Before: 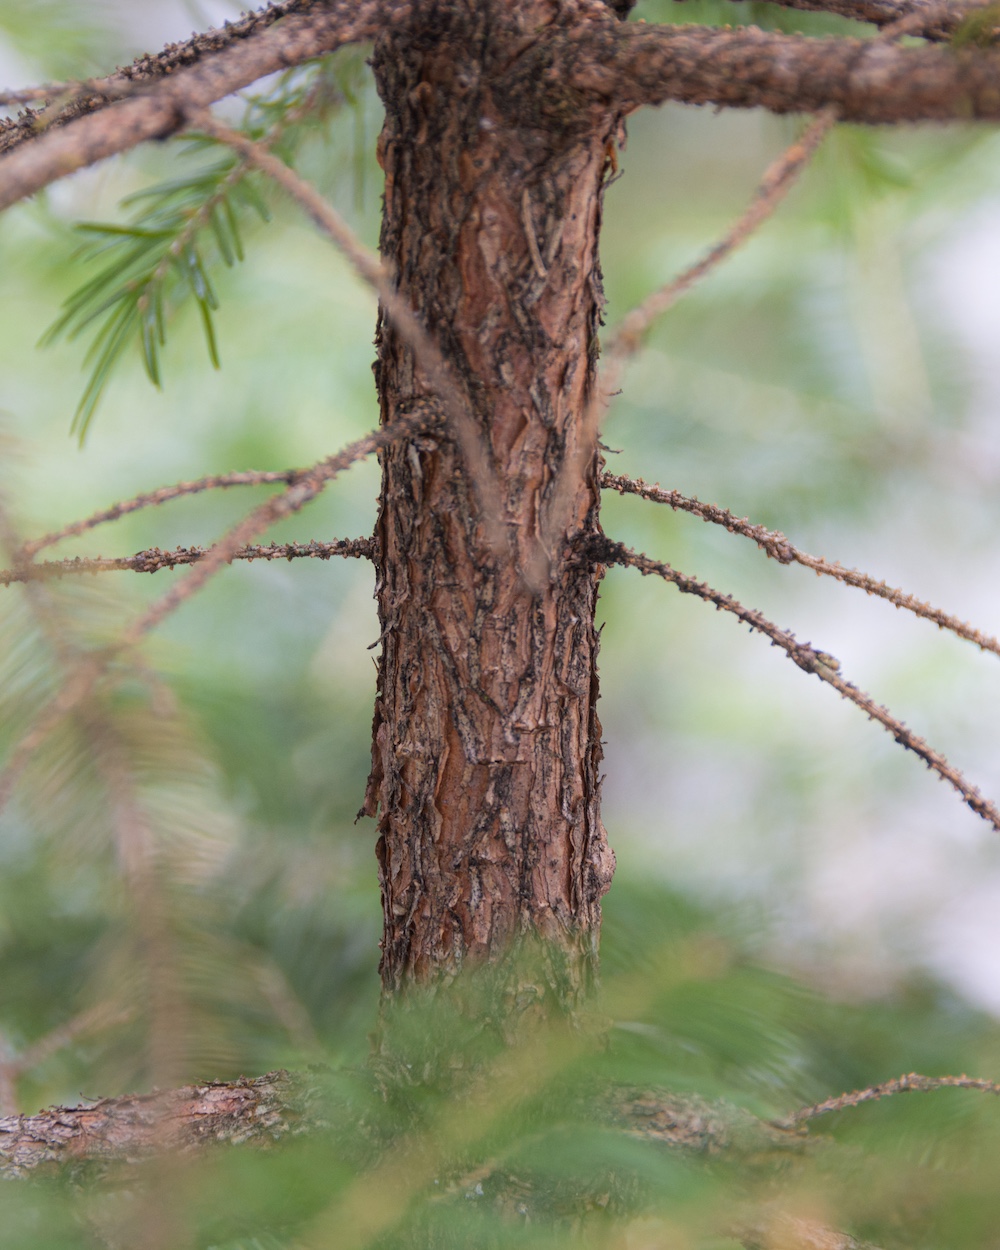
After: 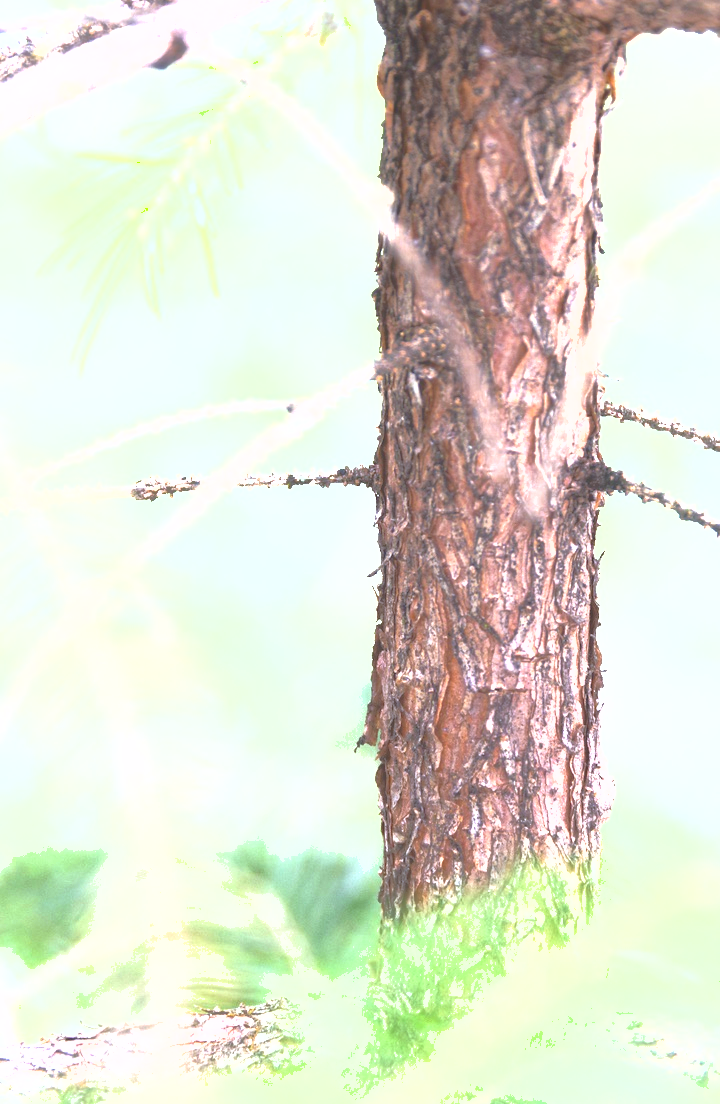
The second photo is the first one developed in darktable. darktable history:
exposure: black level correction 0, exposure 1.379 EV, compensate exposure bias true, compensate highlight preservation false
tone equalizer: -8 EV -0.417 EV, -7 EV -0.389 EV, -6 EV -0.333 EV, -5 EV -0.222 EV, -3 EV 0.222 EV, -2 EV 0.333 EV, -1 EV 0.389 EV, +0 EV 0.417 EV, edges refinement/feathering 500, mask exposure compensation -1.57 EV, preserve details no
crop: top 5.803%, right 27.864%, bottom 5.804%
contrast equalizer: octaves 7, y [[0.6 ×6], [0.55 ×6], [0 ×6], [0 ×6], [0 ×6]], mix -1
shadows and highlights: on, module defaults
levels: levels [0, 0.394, 0.787]
white balance: red 0.924, blue 1.095
